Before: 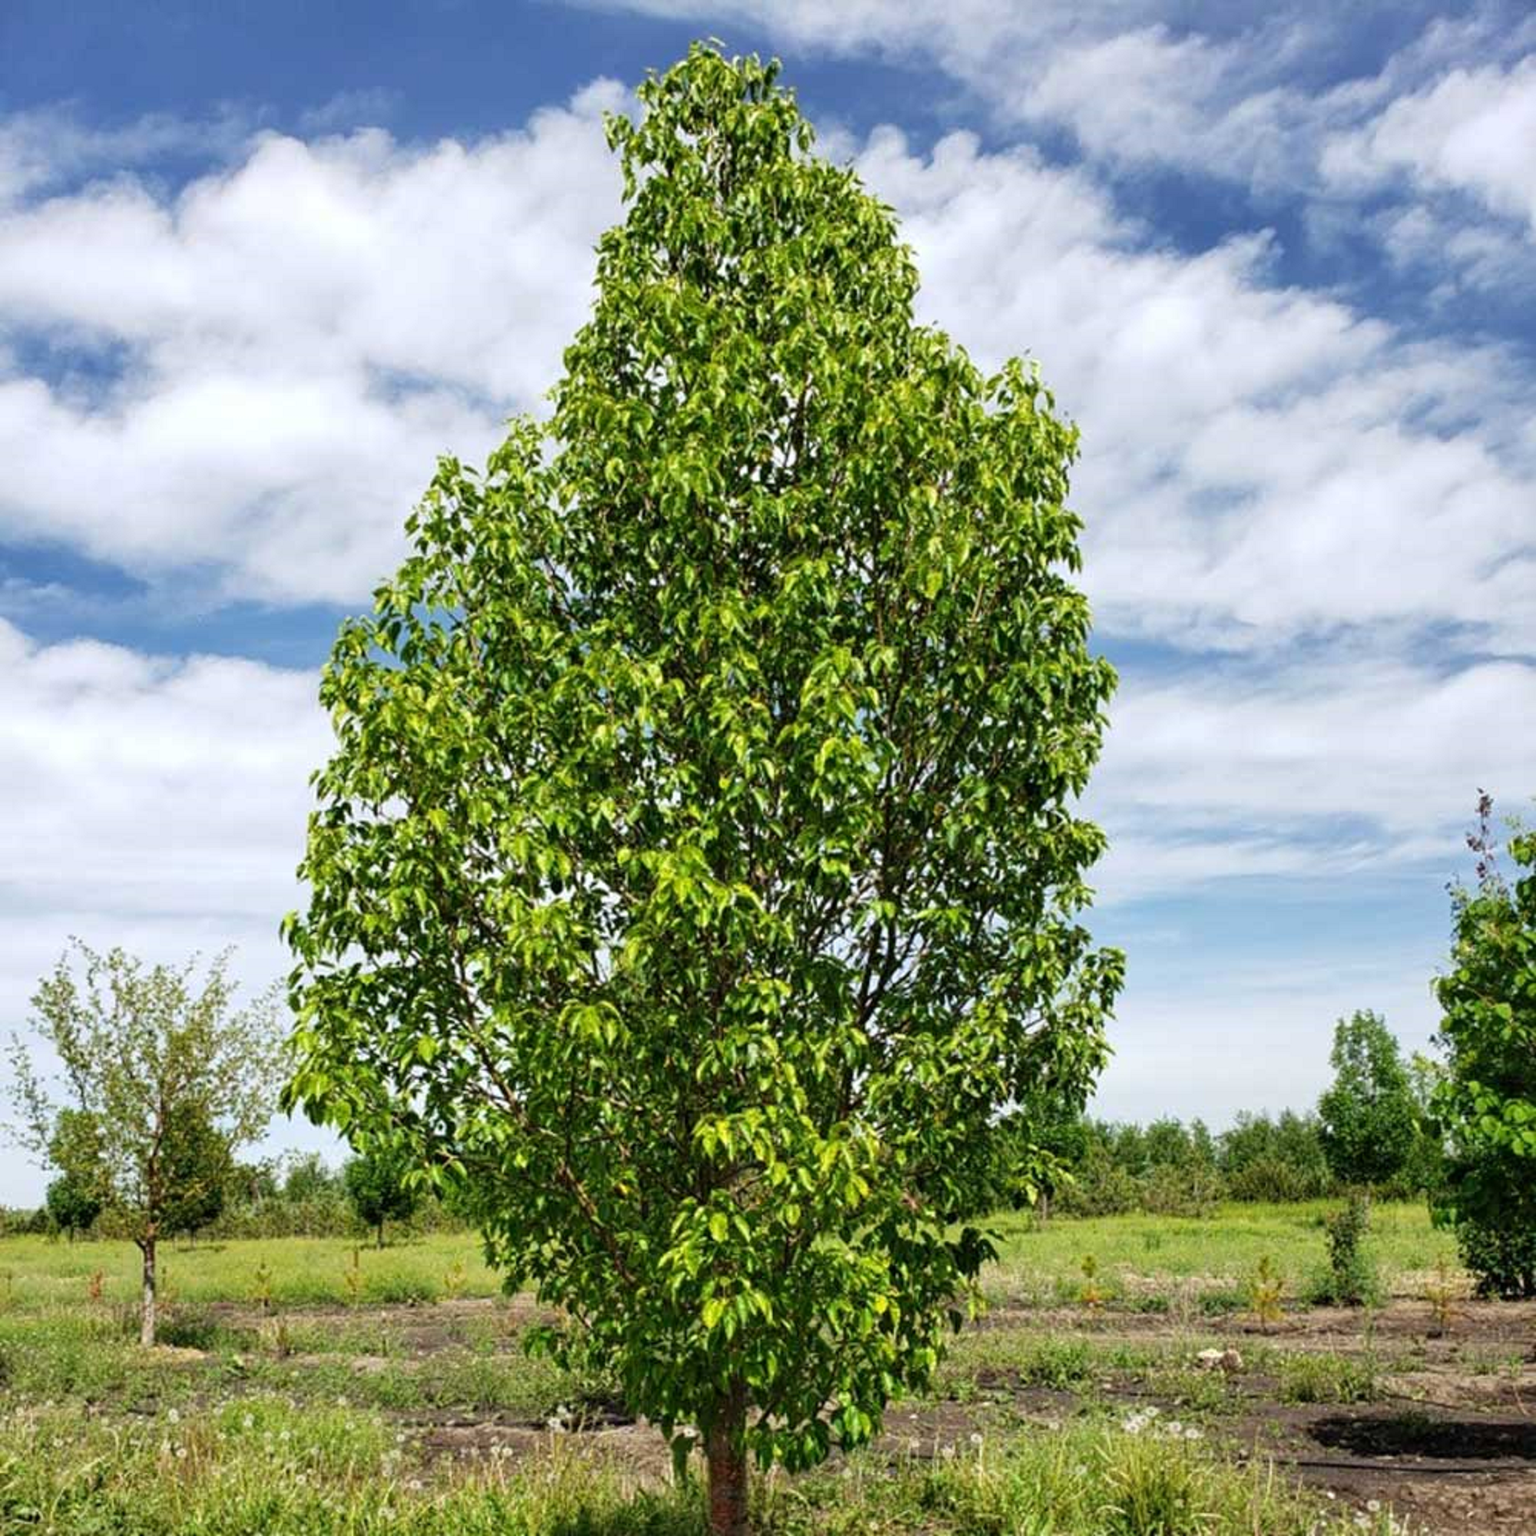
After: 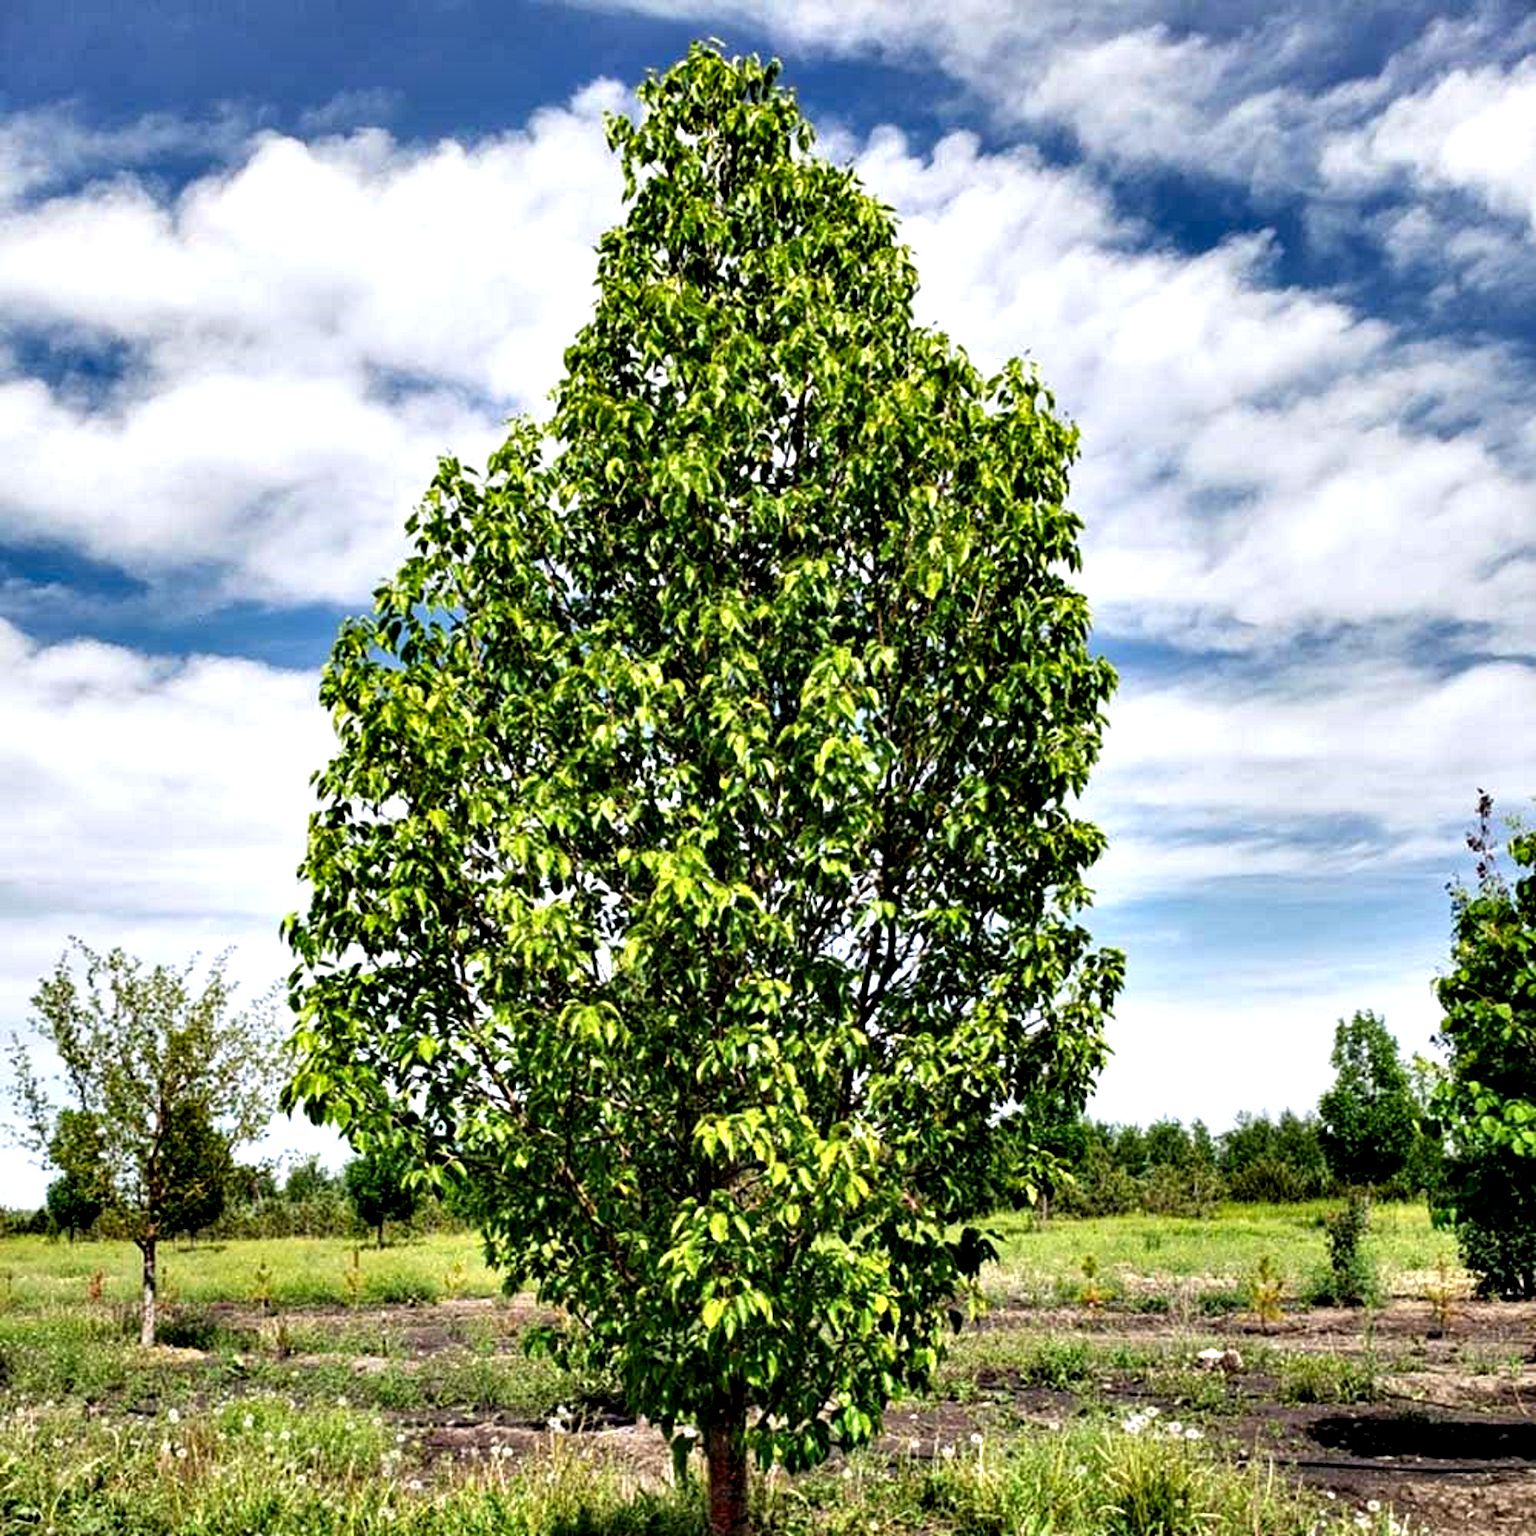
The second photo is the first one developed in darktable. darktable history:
contrast equalizer: octaves 7, y [[0.627 ×6], [0.563 ×6], [0 ×6], [0 ×6], [0 ×6]]
